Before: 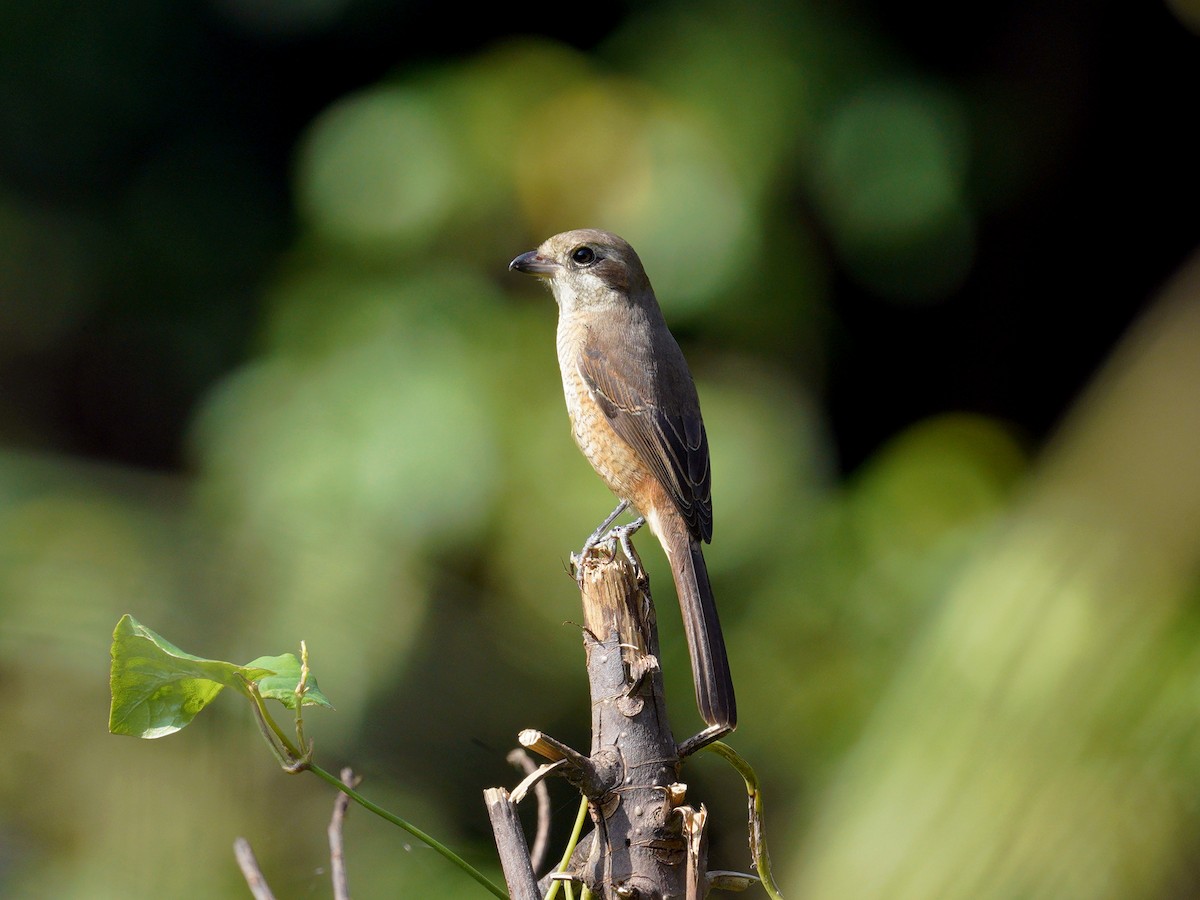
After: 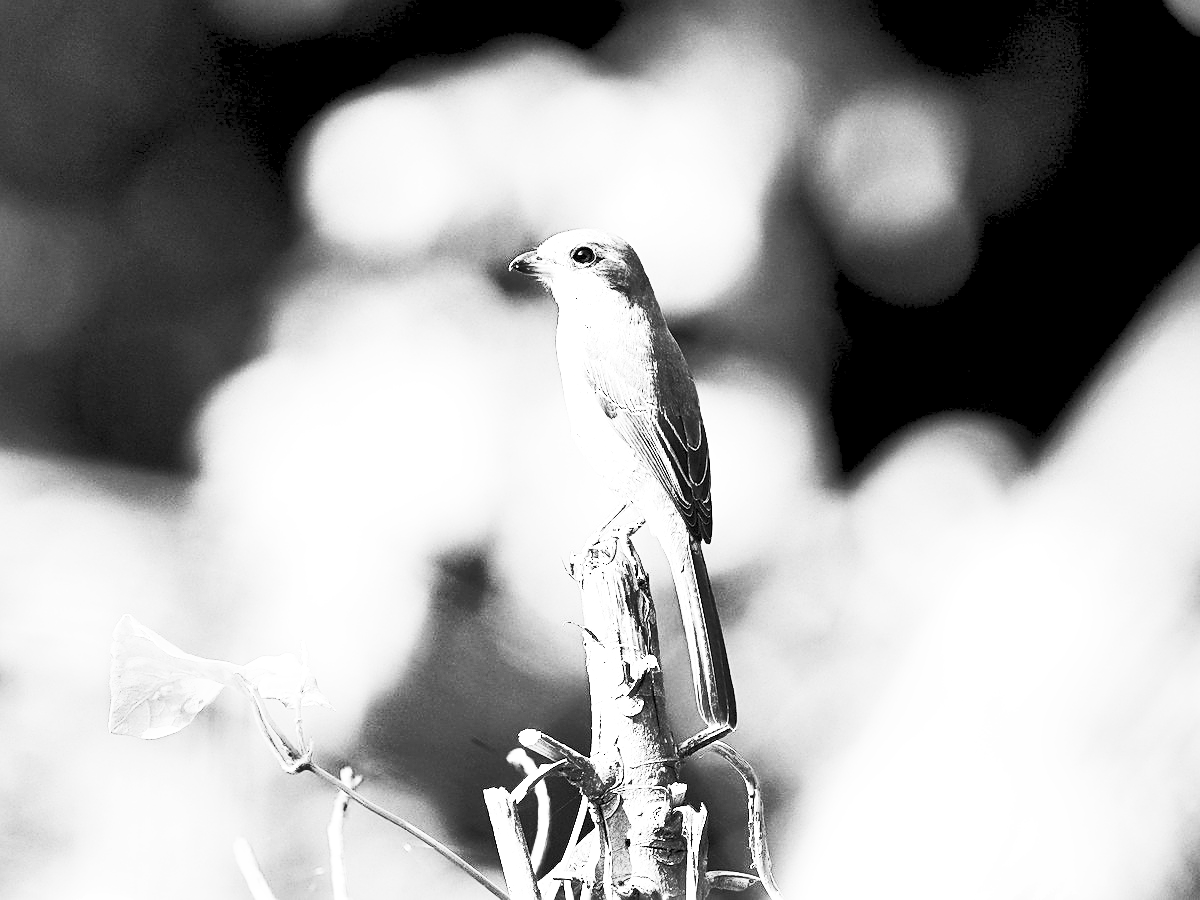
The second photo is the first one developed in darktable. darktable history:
sharpen: on, module defaults
monochrome: on, module defaults
contrast equalizer: octaves 7, y [[0.6 ×6], [0.55 ×6], [0 ×6], [0 ×6], [0 ×6]], mix -0.2
shadows and highlights: soften with gaussian
exposure: black level correction 0.001, exposure 1.735 EV, compensate highlight preservation false
contrast brightness saturation: contrast 0.57, brightness 0.57, saturation -0.34
